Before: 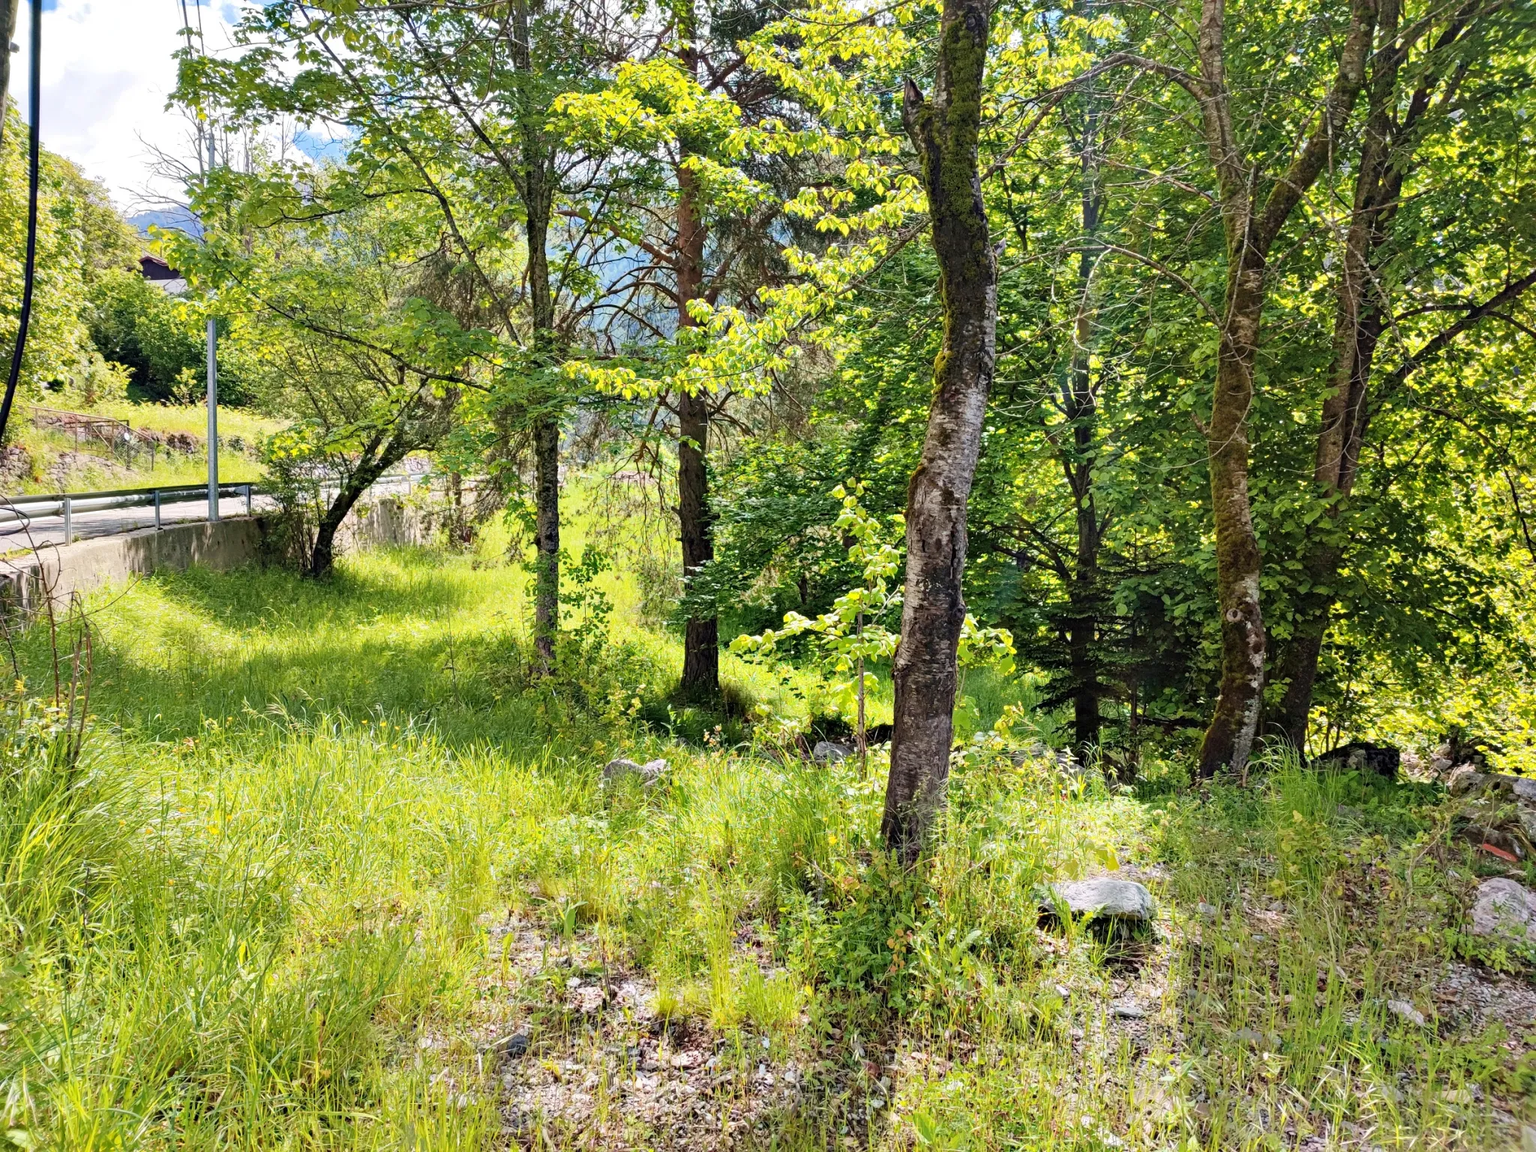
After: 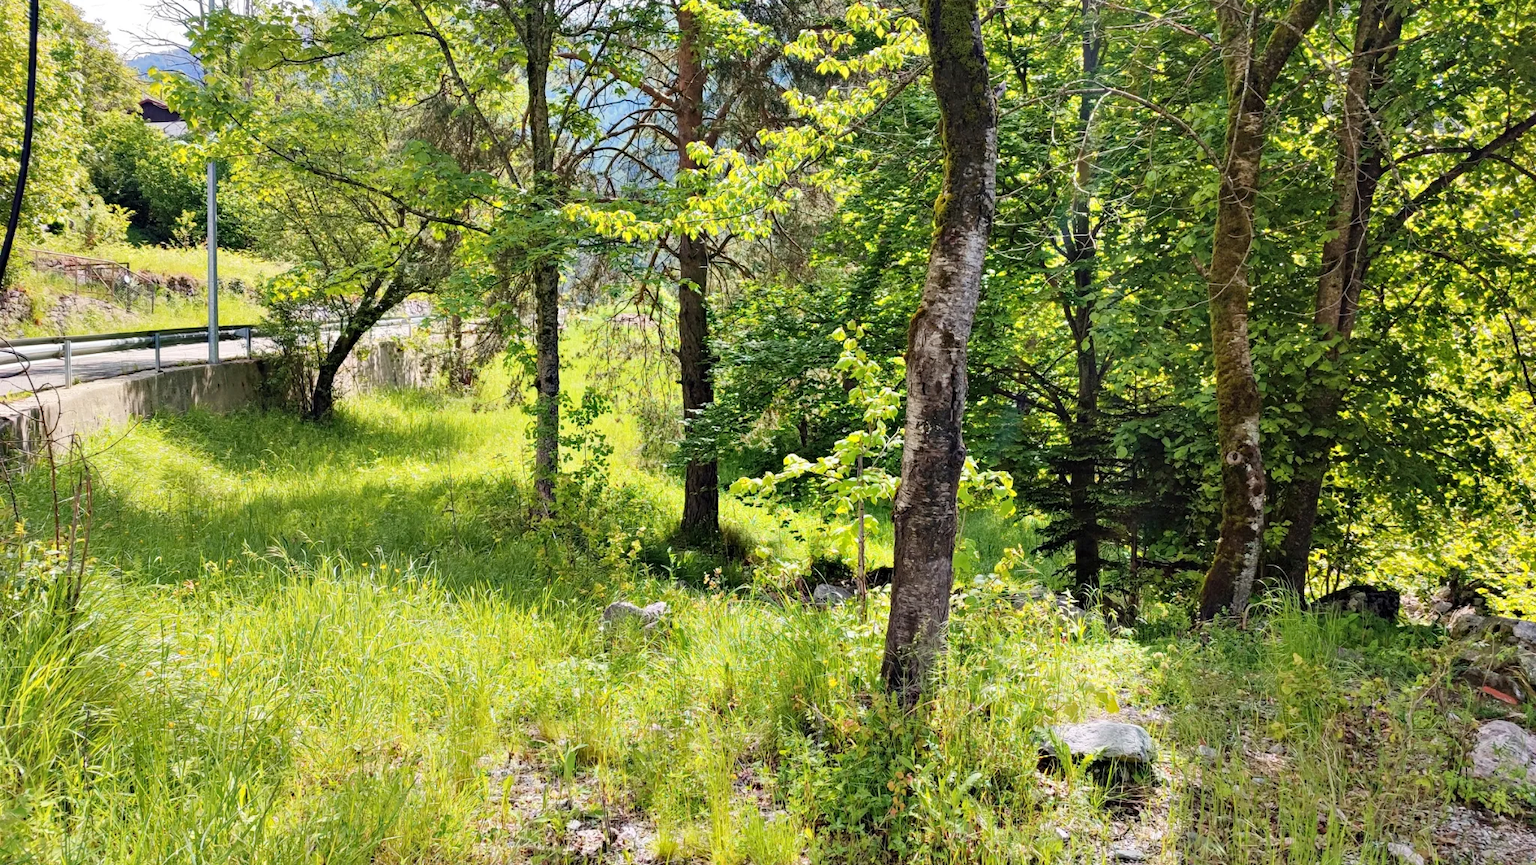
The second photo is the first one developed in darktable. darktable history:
crop: top 13.726%, bottom 11.097%
